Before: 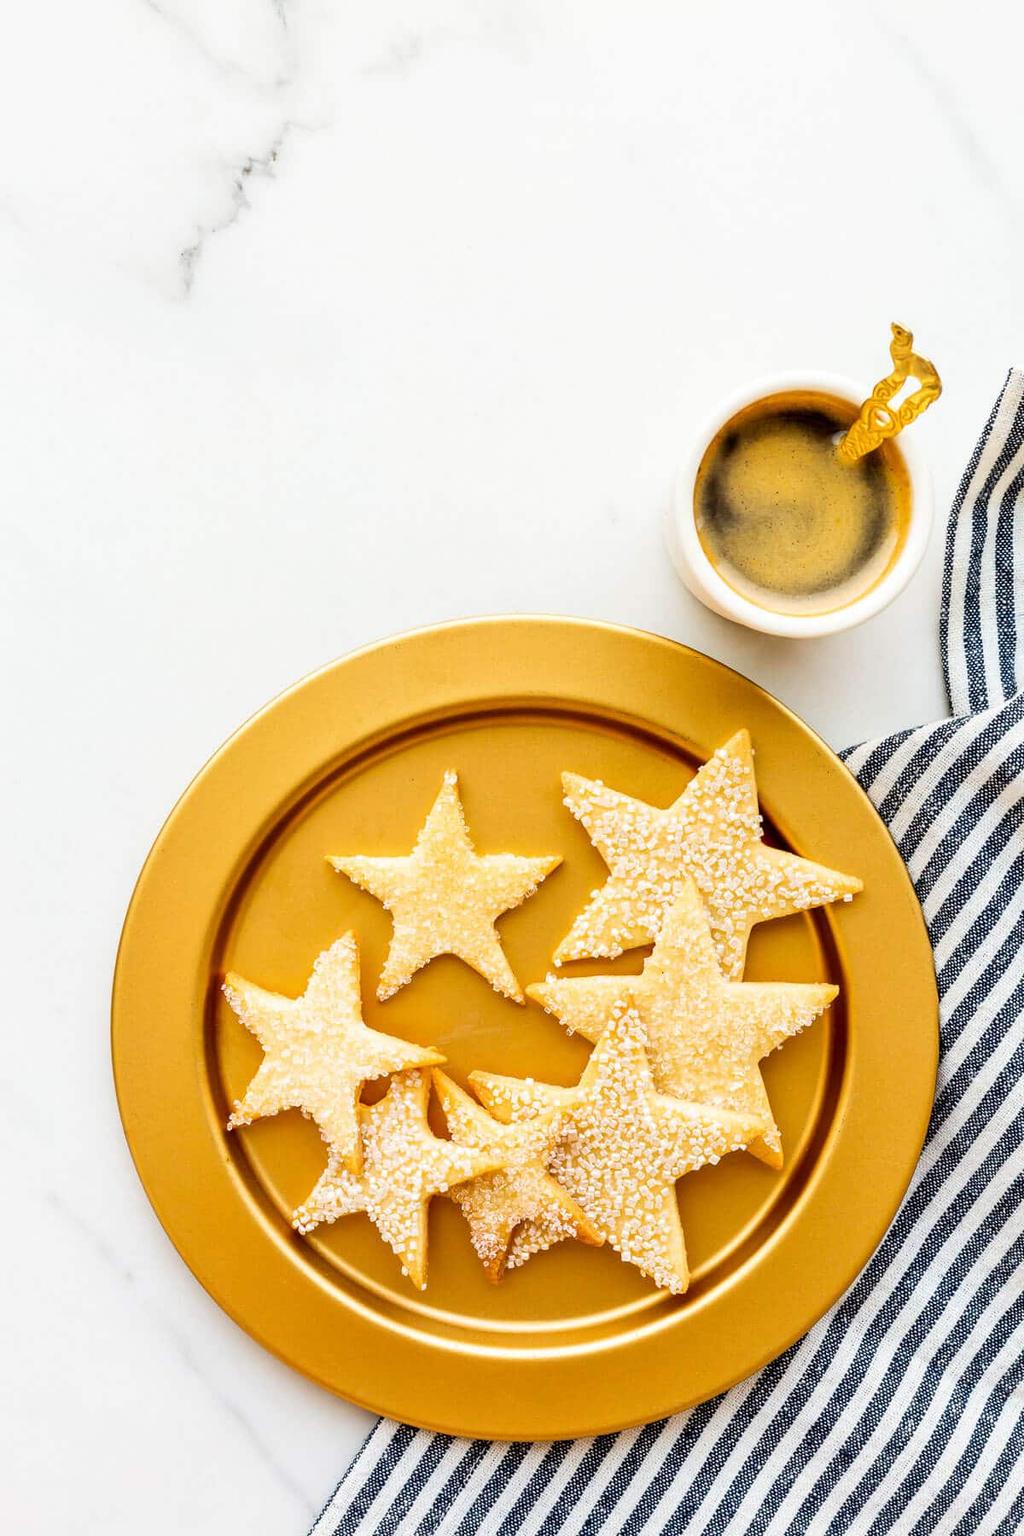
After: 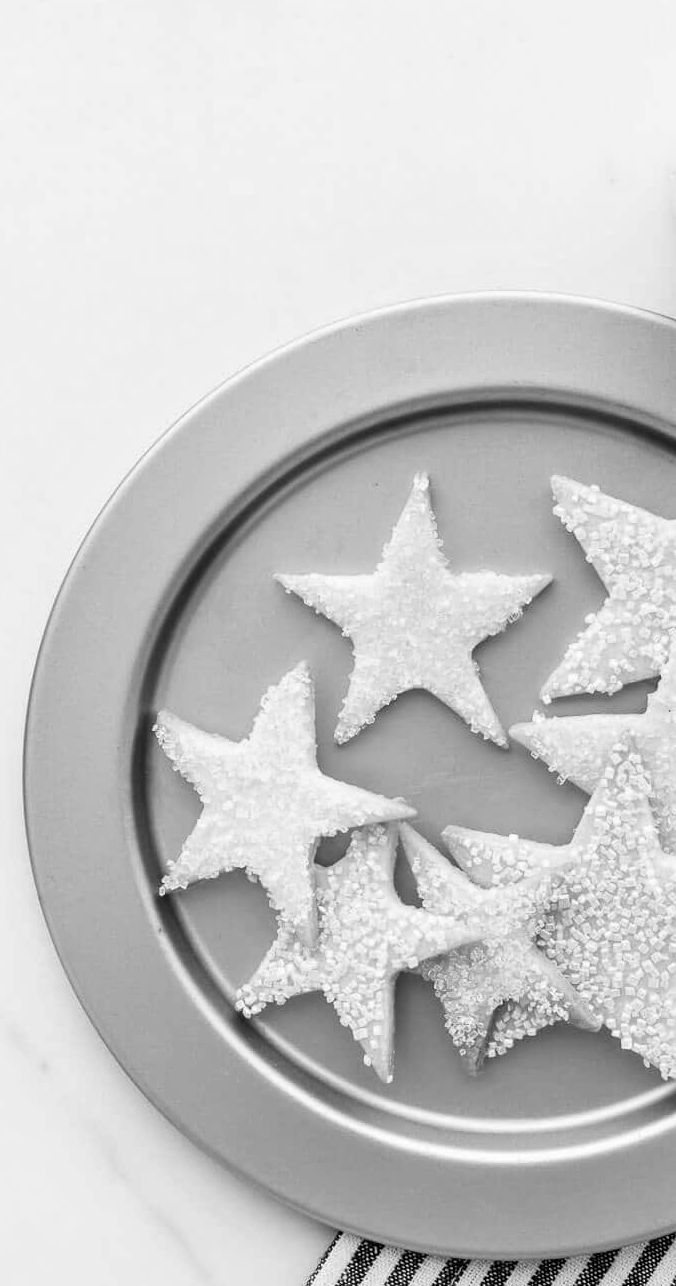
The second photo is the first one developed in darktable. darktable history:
crop: left 8.966%, top 23.852%, right 34.699%, bottom 4.703%
monochrome: a 32, b 64, size 2.3
